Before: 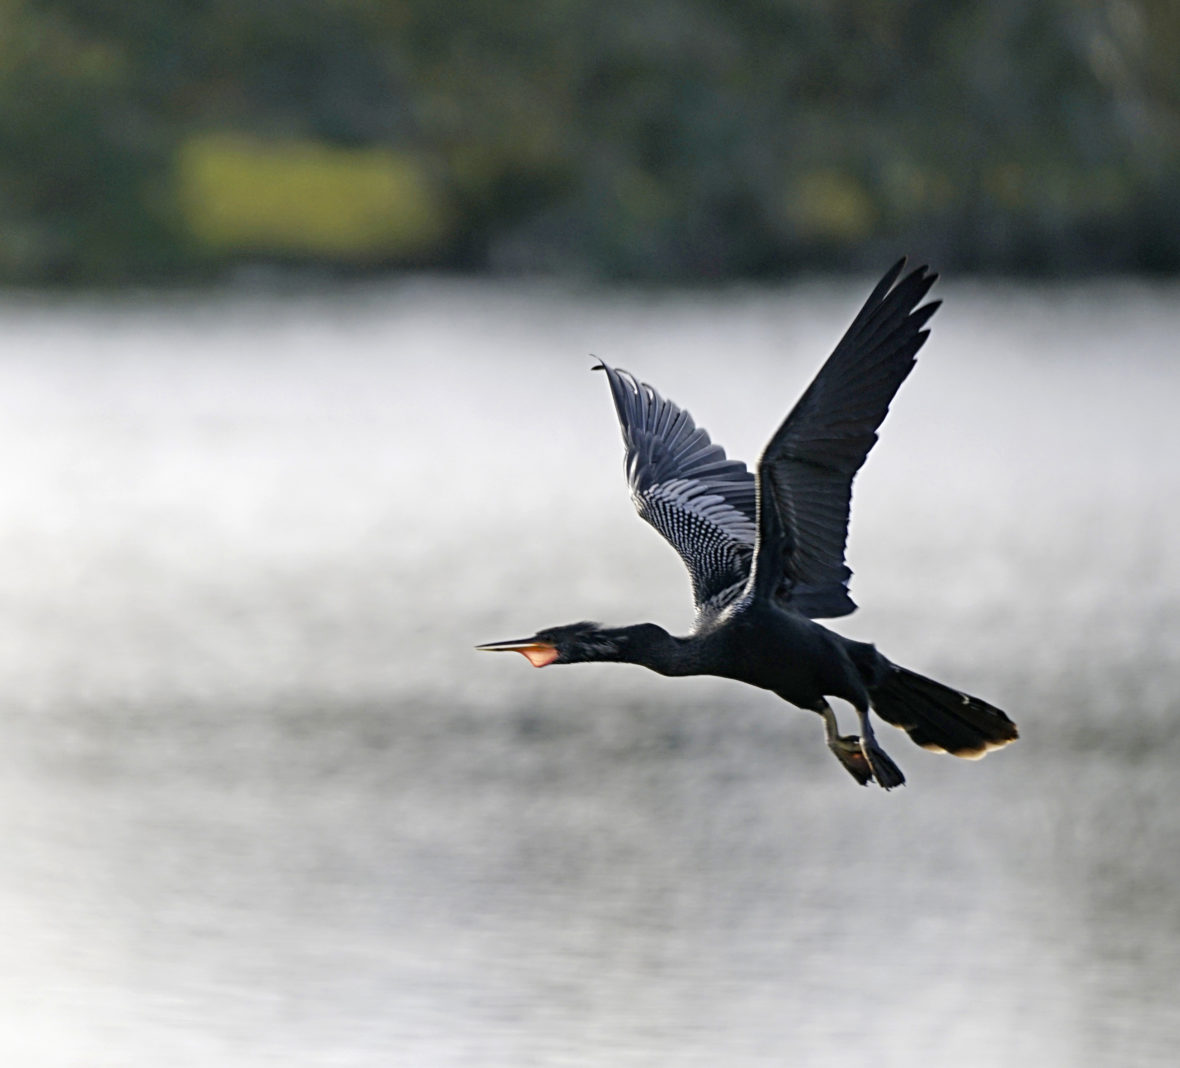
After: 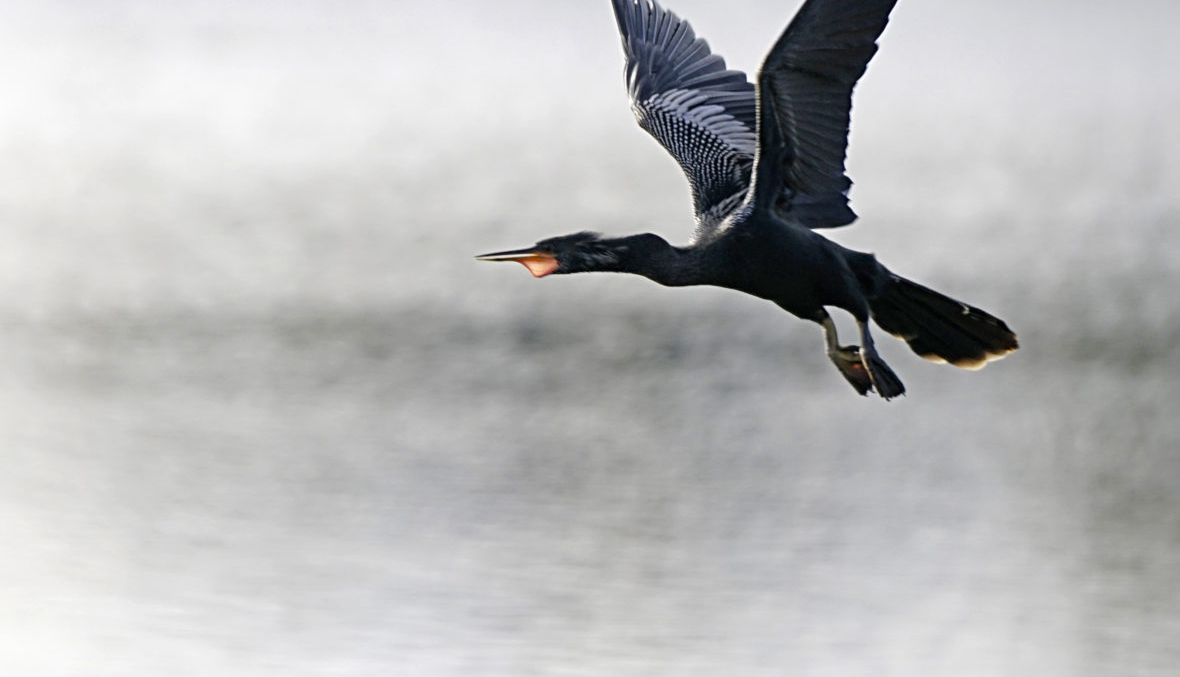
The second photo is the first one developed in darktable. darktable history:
crop and rotate: top 36.568%
